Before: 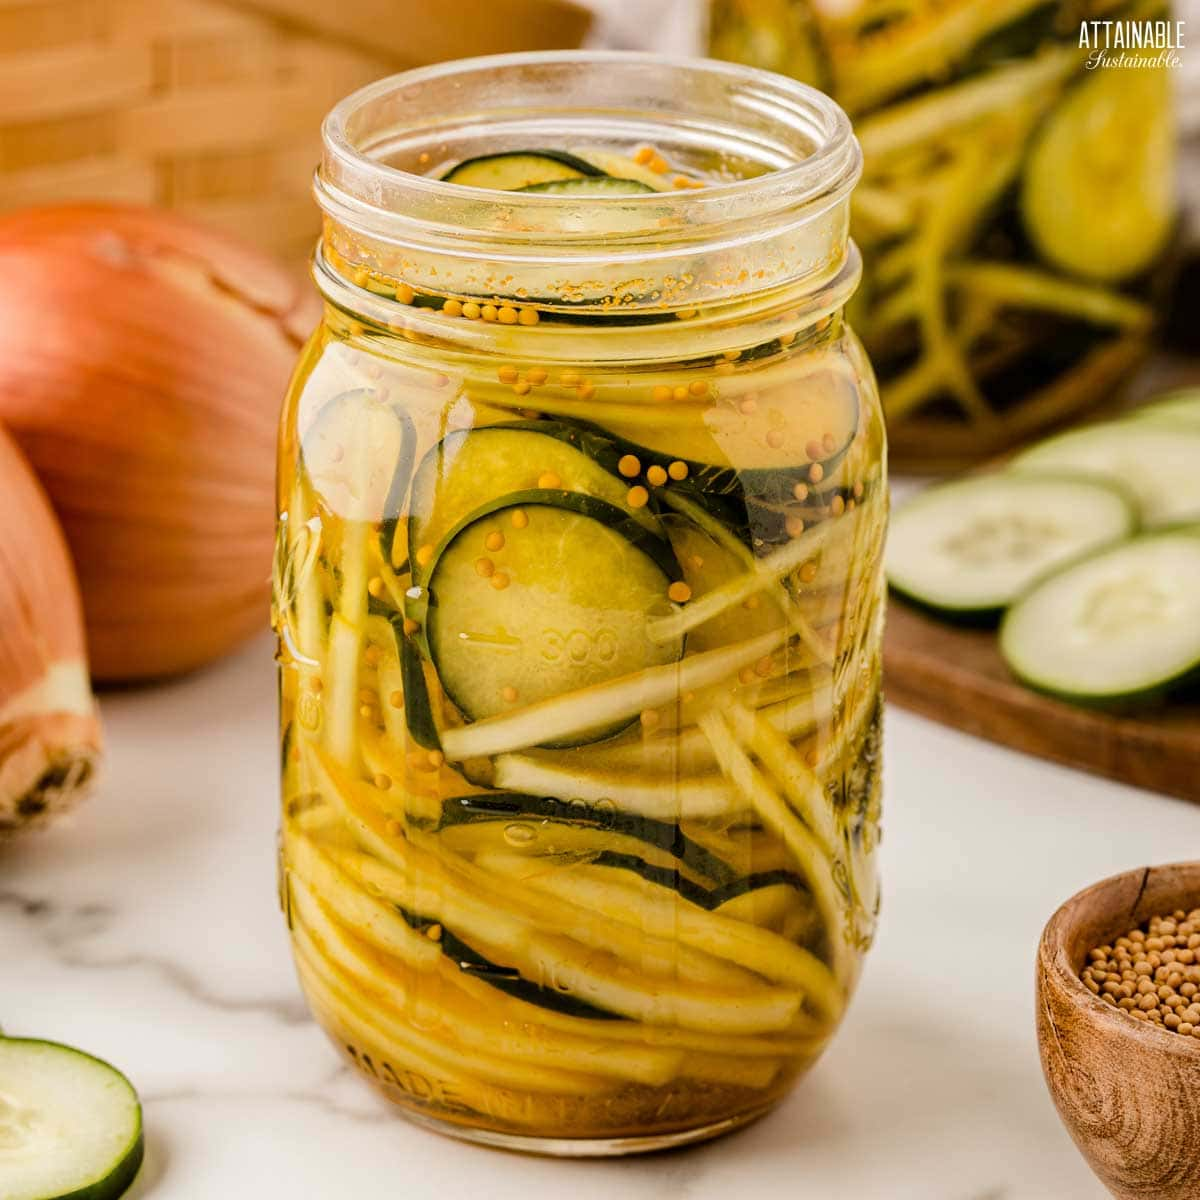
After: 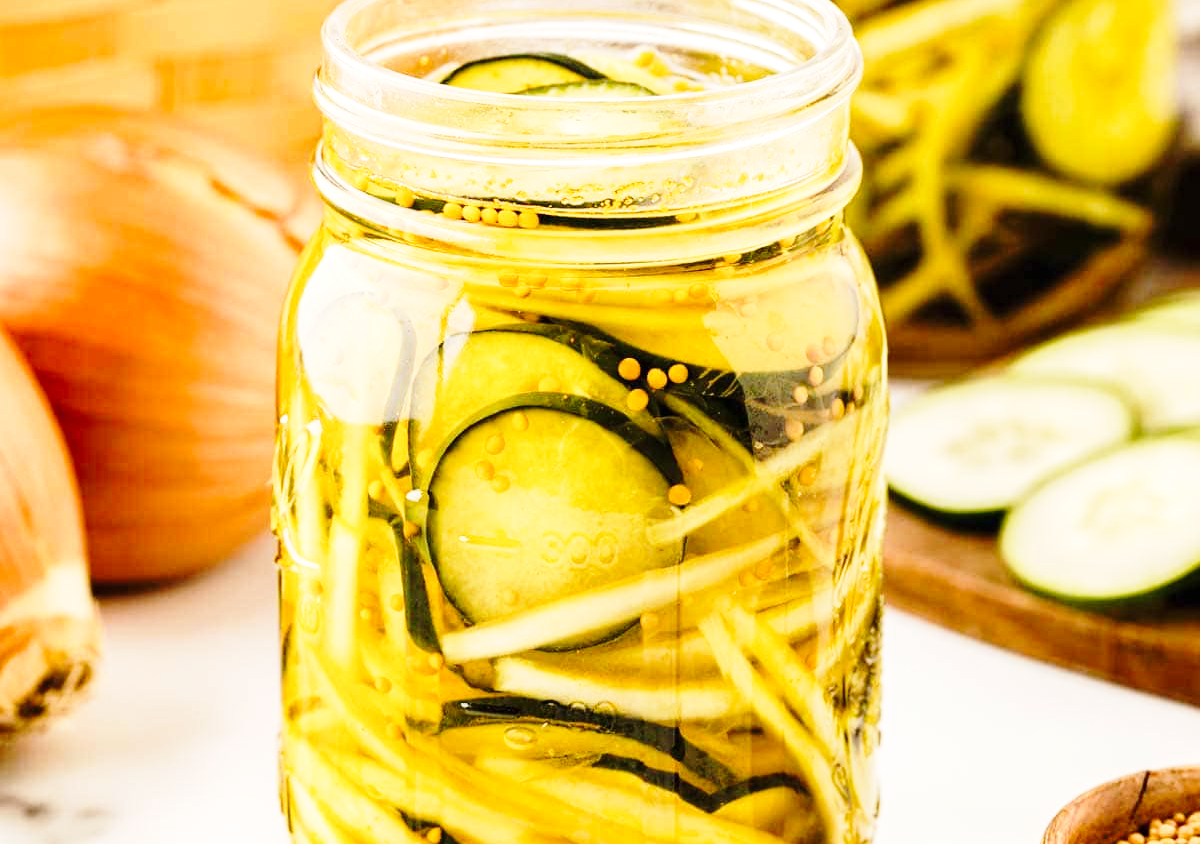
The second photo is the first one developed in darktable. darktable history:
base curve: curves: ch0 [(0, 0) (0.028, 0.03) (0.121, 0.232) (0.46, 0.748) (0.859, 0.968) (1, 1)], preserve colors none
crop and rotate: top 8.116%, bottom 21.475%
tone equalizer: -8 EV -0.392 EV, -7 EV -0.38 EV, -6 EV -0.301 EV, -5 EV -0.258 EV, -3 EV 0.229 EV, -2 EV 0.345 EV, -1 EV 0.384 EV, +0 EV 0.394 EV, smoothing diameter 24.98%, edges refinement/feathering 10.58, preserve details guided filter
local contrast: mode bilateral grid, contrast 100, coarseness 100, detail 93%, midtone range 0.2
